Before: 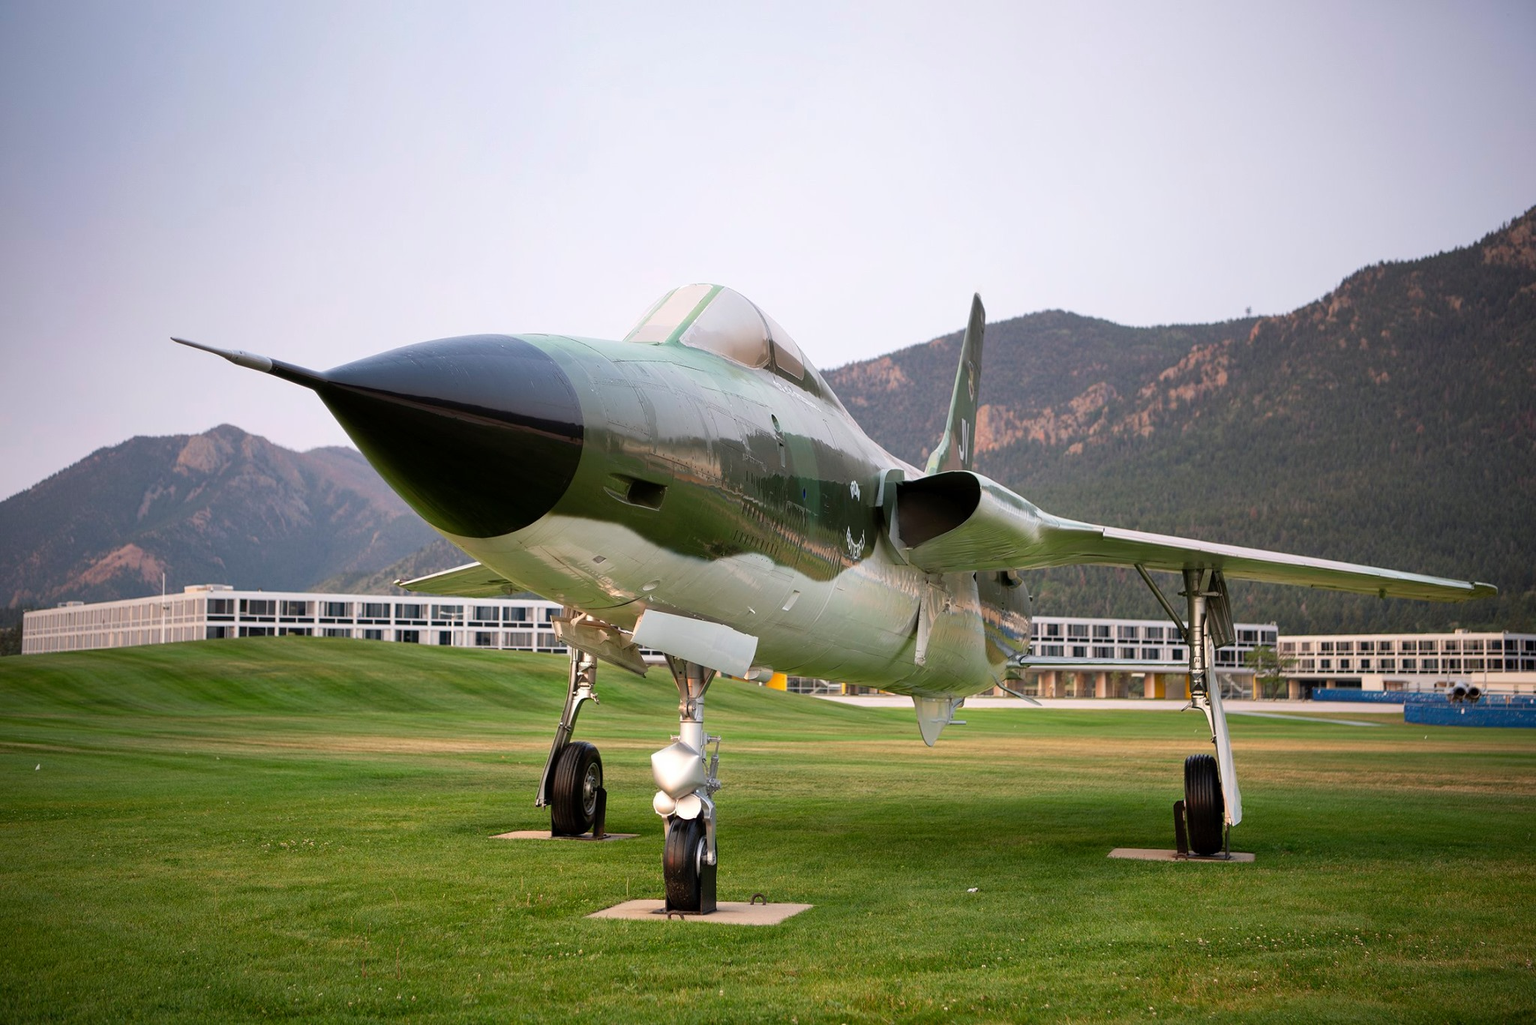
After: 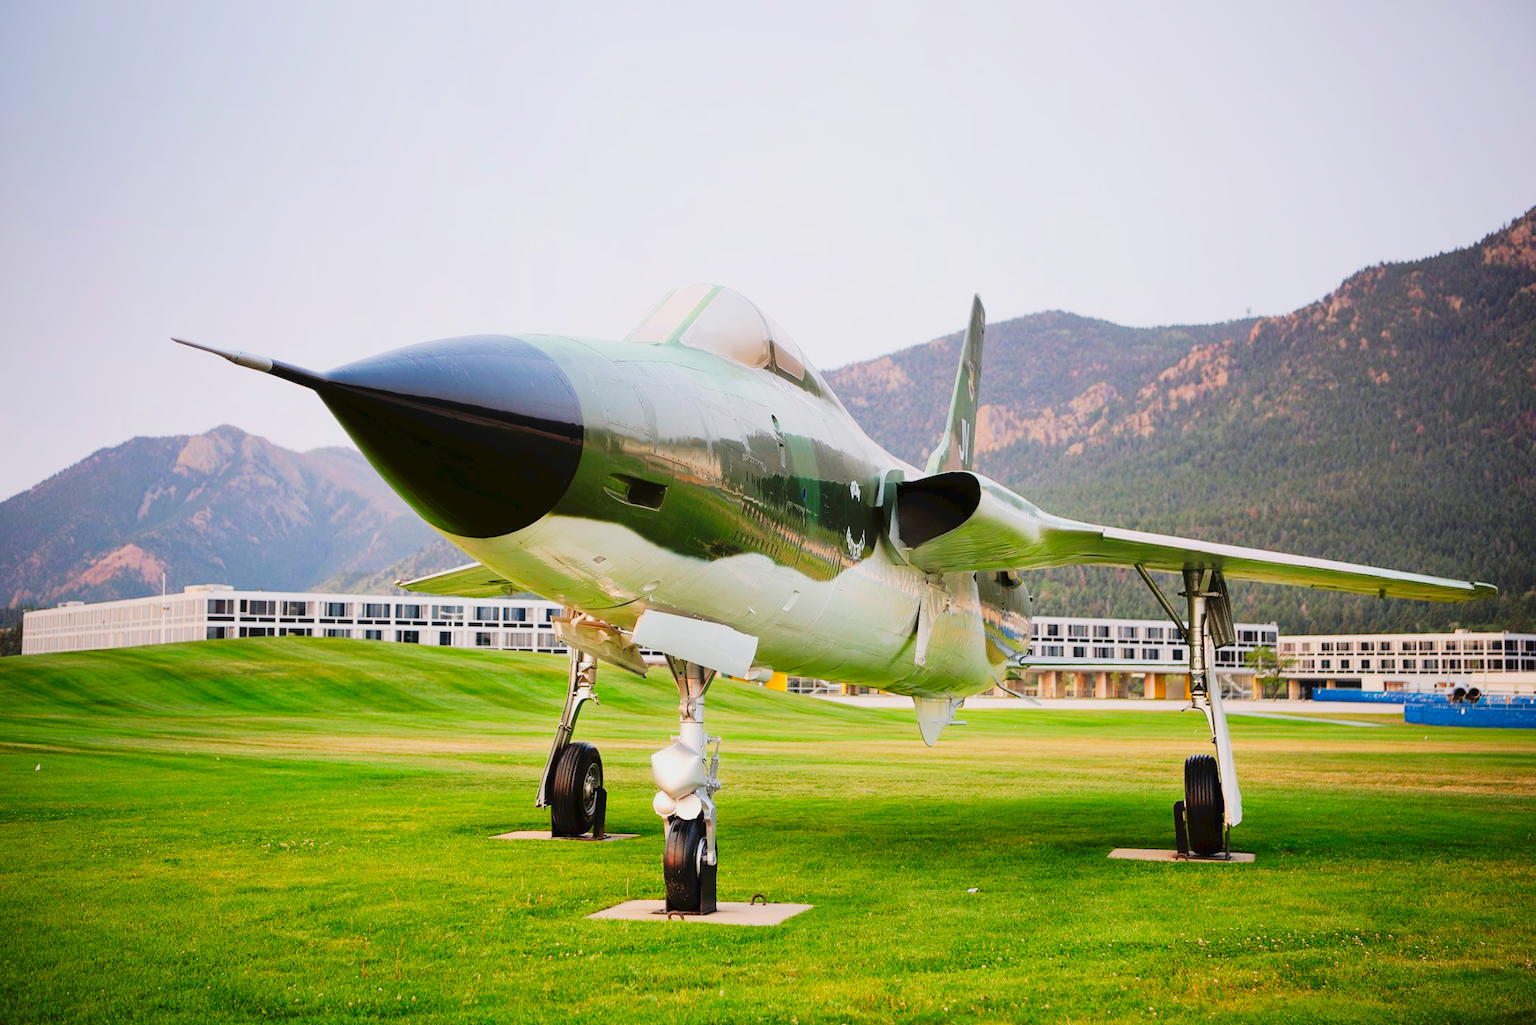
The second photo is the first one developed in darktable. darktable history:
exposure: black level correction 0, exposure 0.7 EV, compensate exposure bias true, compensate highlight preservation false
tone curve: curves: ch0 [(0, 0) (0.003, 0.049) (0.011, 0.052) (0.025, 0.061) (0.044, 0.08) (0.069, 0.101) (0.1, 0.119) (0.136, 0.139) (0.177, 0.172) (0.224, 0.222) (0.277, 0.292) (0.335, 0.367) (0.399, 0.444) (0.468, 0.538) (0.543, 0.623) (0.623, 0.713) (0.709, 0.784) (0.801, 0.844) (0.898, 0.916) (1, 1)], preserve colors none
filmic rgb: black relative exposure -7.65 EV, white relative exposure 4.56 EV, hardness 3.61
contrast brightness saturation: brightness -0.02, saturation 0.35
